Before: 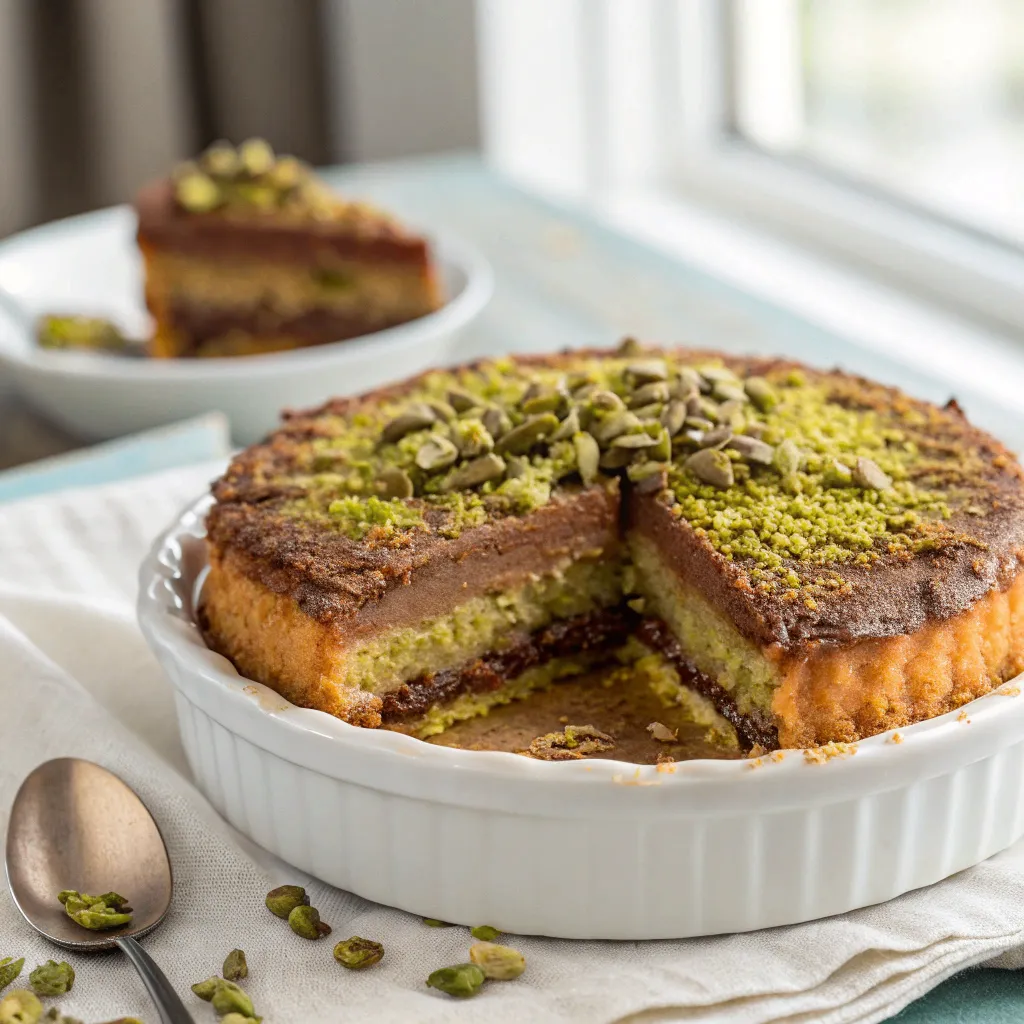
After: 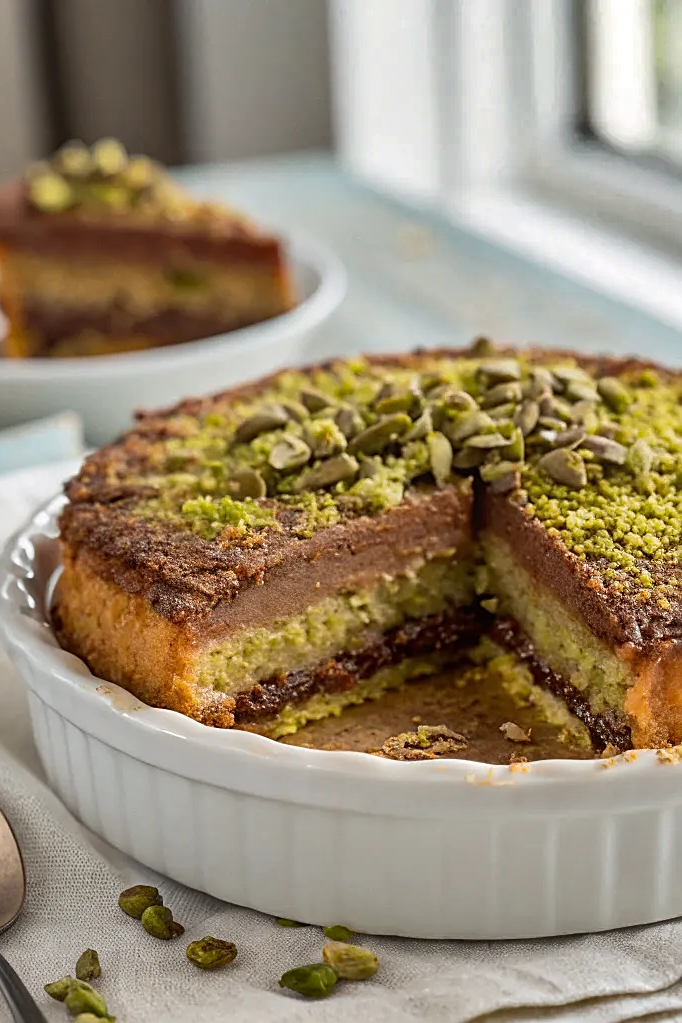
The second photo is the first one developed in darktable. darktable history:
sharpen: on, module defaults
shadows and highlights: radius 108.52, shadows 44.07, highlights -67.8, low approximation 0.01, soften with gaussian
crop and rotate: left 14.385%, right 18.948%
